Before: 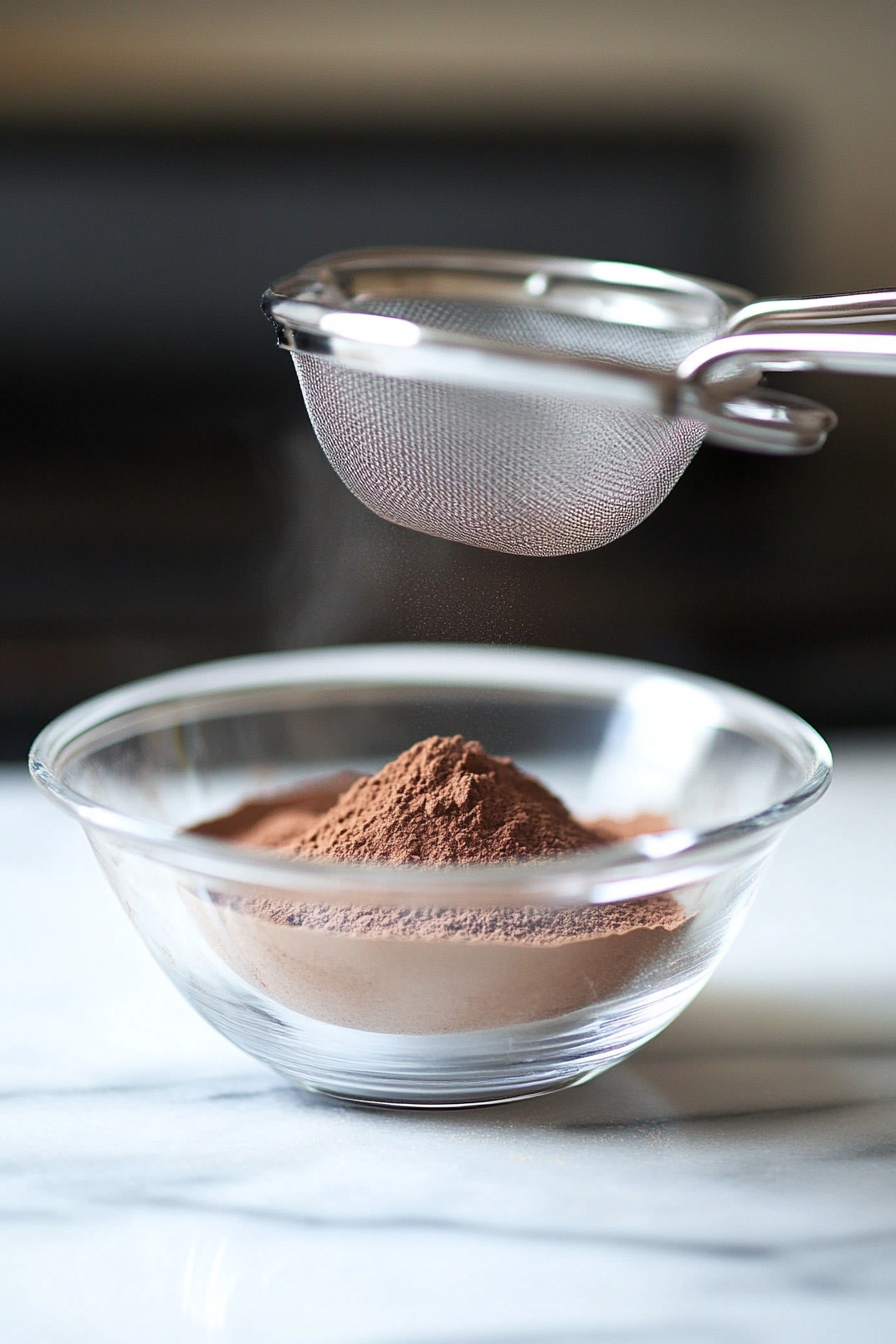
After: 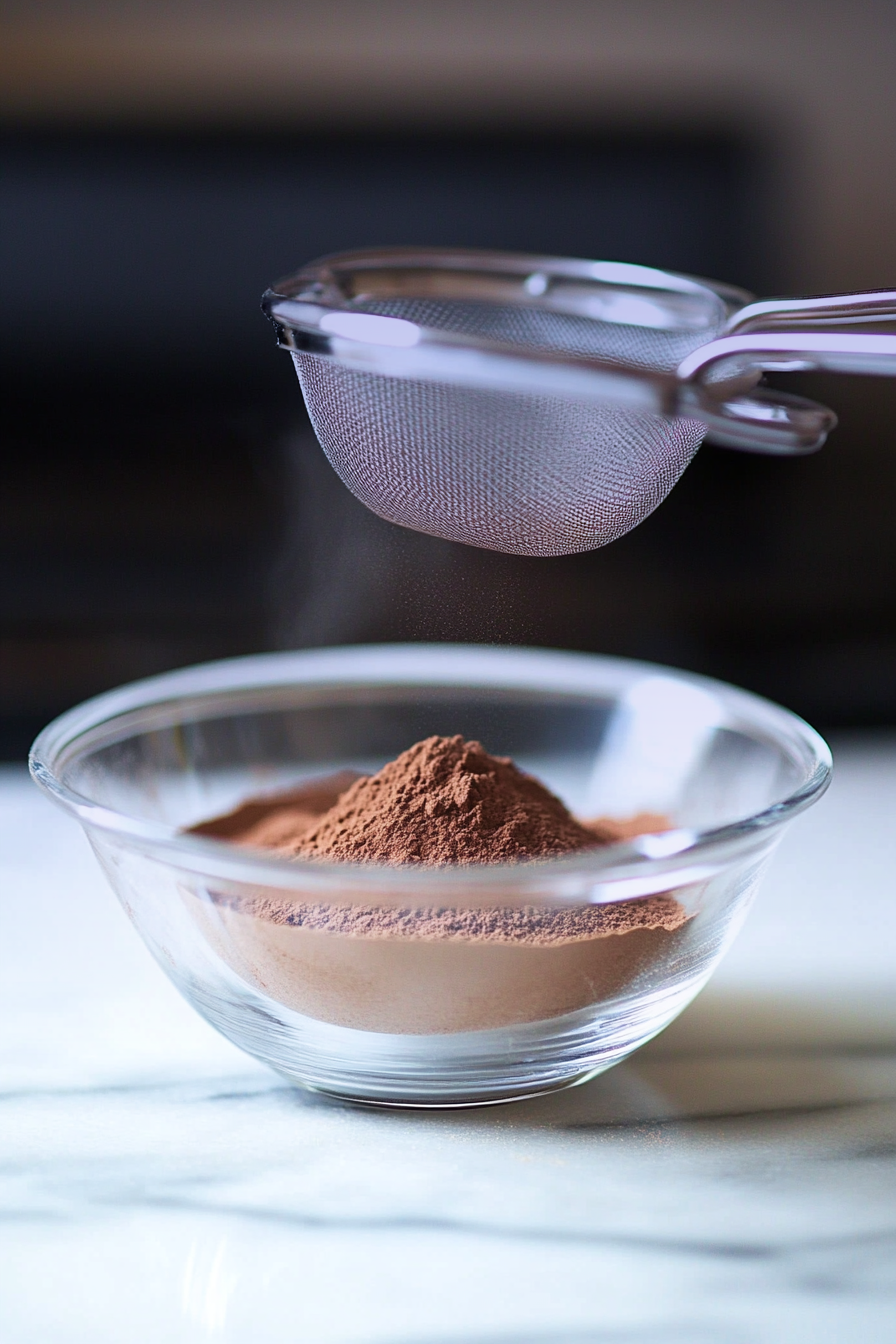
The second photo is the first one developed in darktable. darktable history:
graduated density: hue 238.83°, saturation 50%
exposure: compensate highlight preservation false
velvia: on, module defaults
